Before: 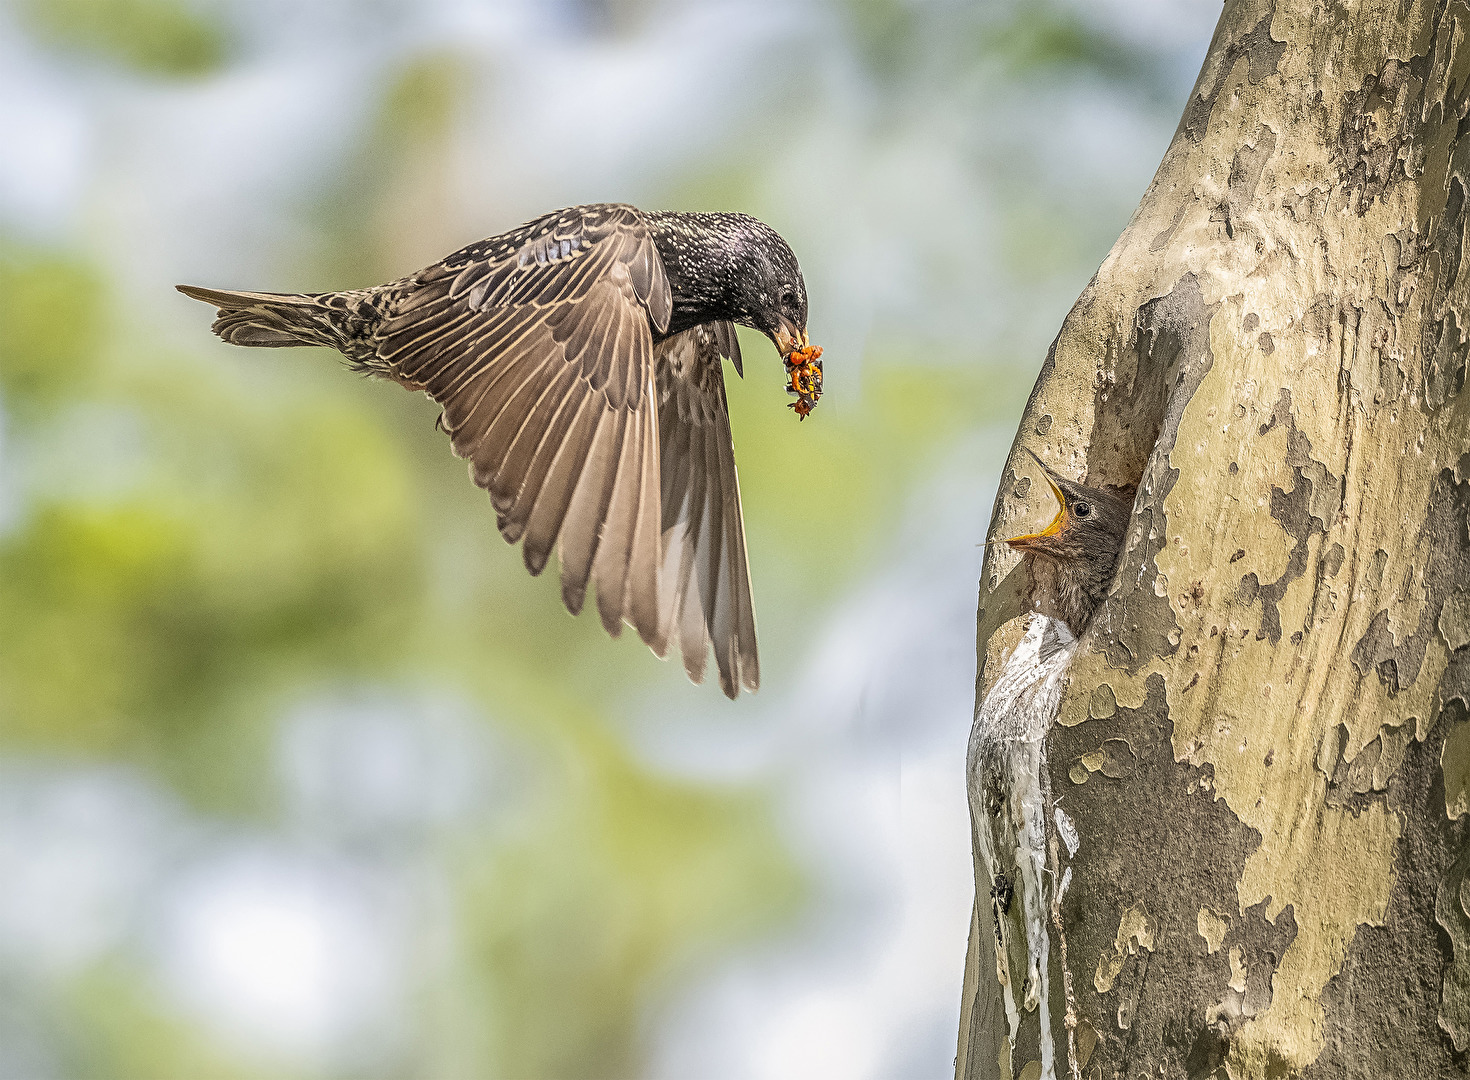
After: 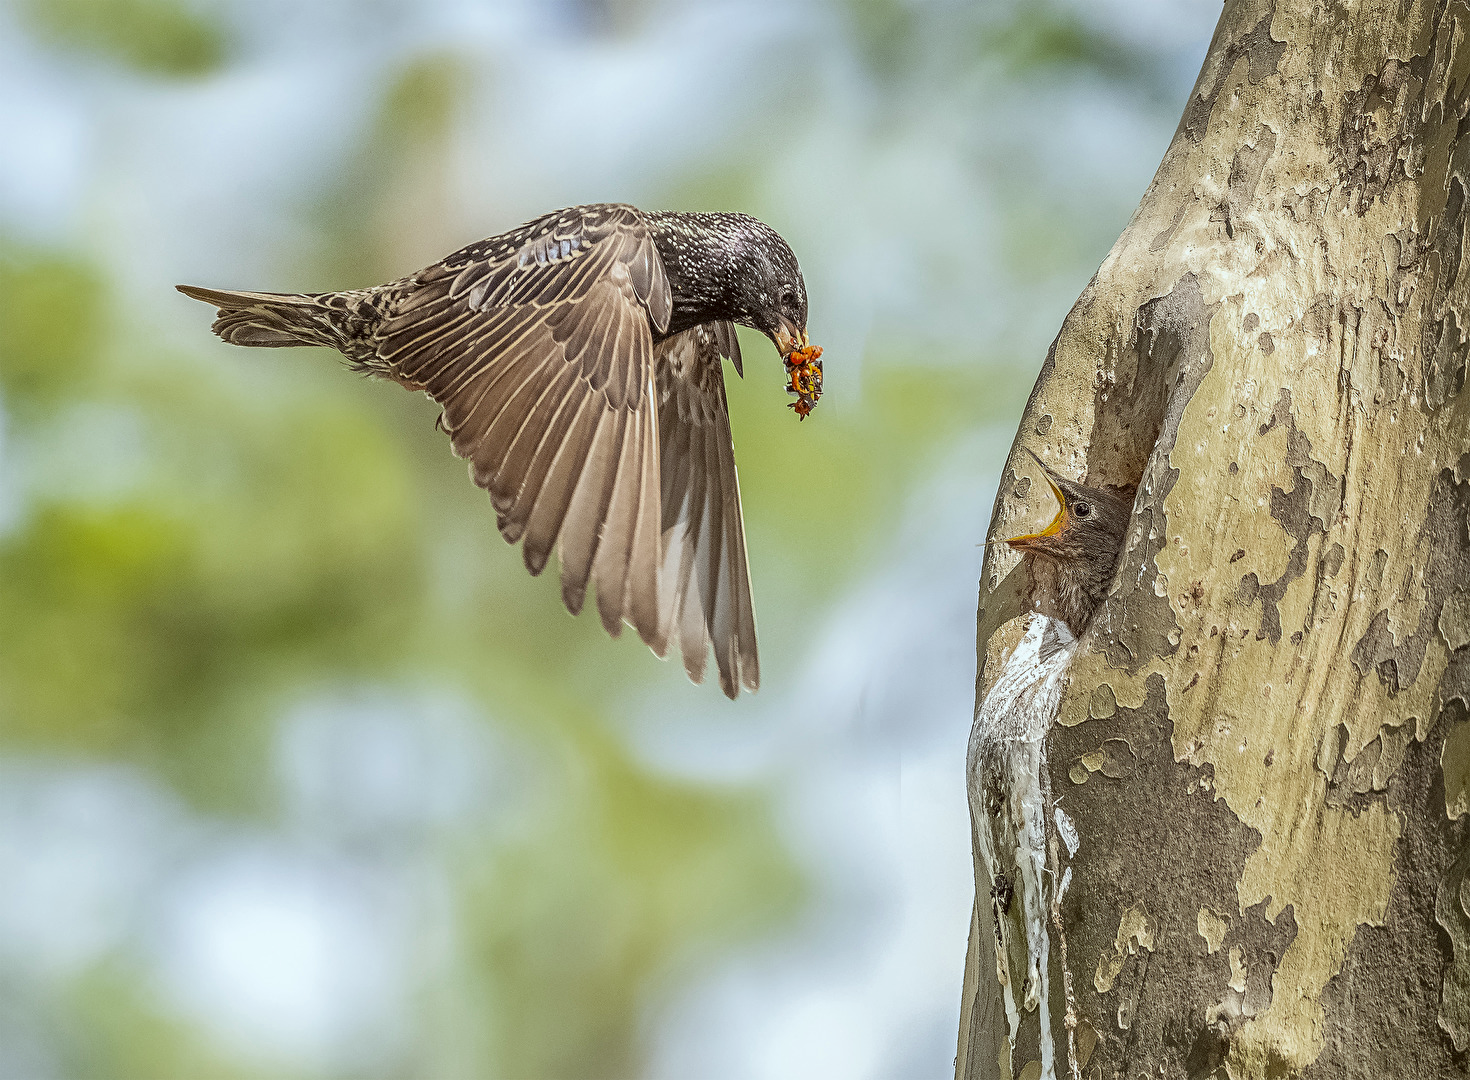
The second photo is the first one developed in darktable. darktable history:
color correction: highlights a* -5.09, highlights b* -4.39, shadows a* 3.81, shadows b* 4.25
color zones: curves: ch0 [(0, 0.444) (0.143, 0.442) (0.286, 0.441) (0.429, 0.441) (0.571, 0.441) (0.714, 0.441) (0.857, 0.442) (1, 0.444)]
